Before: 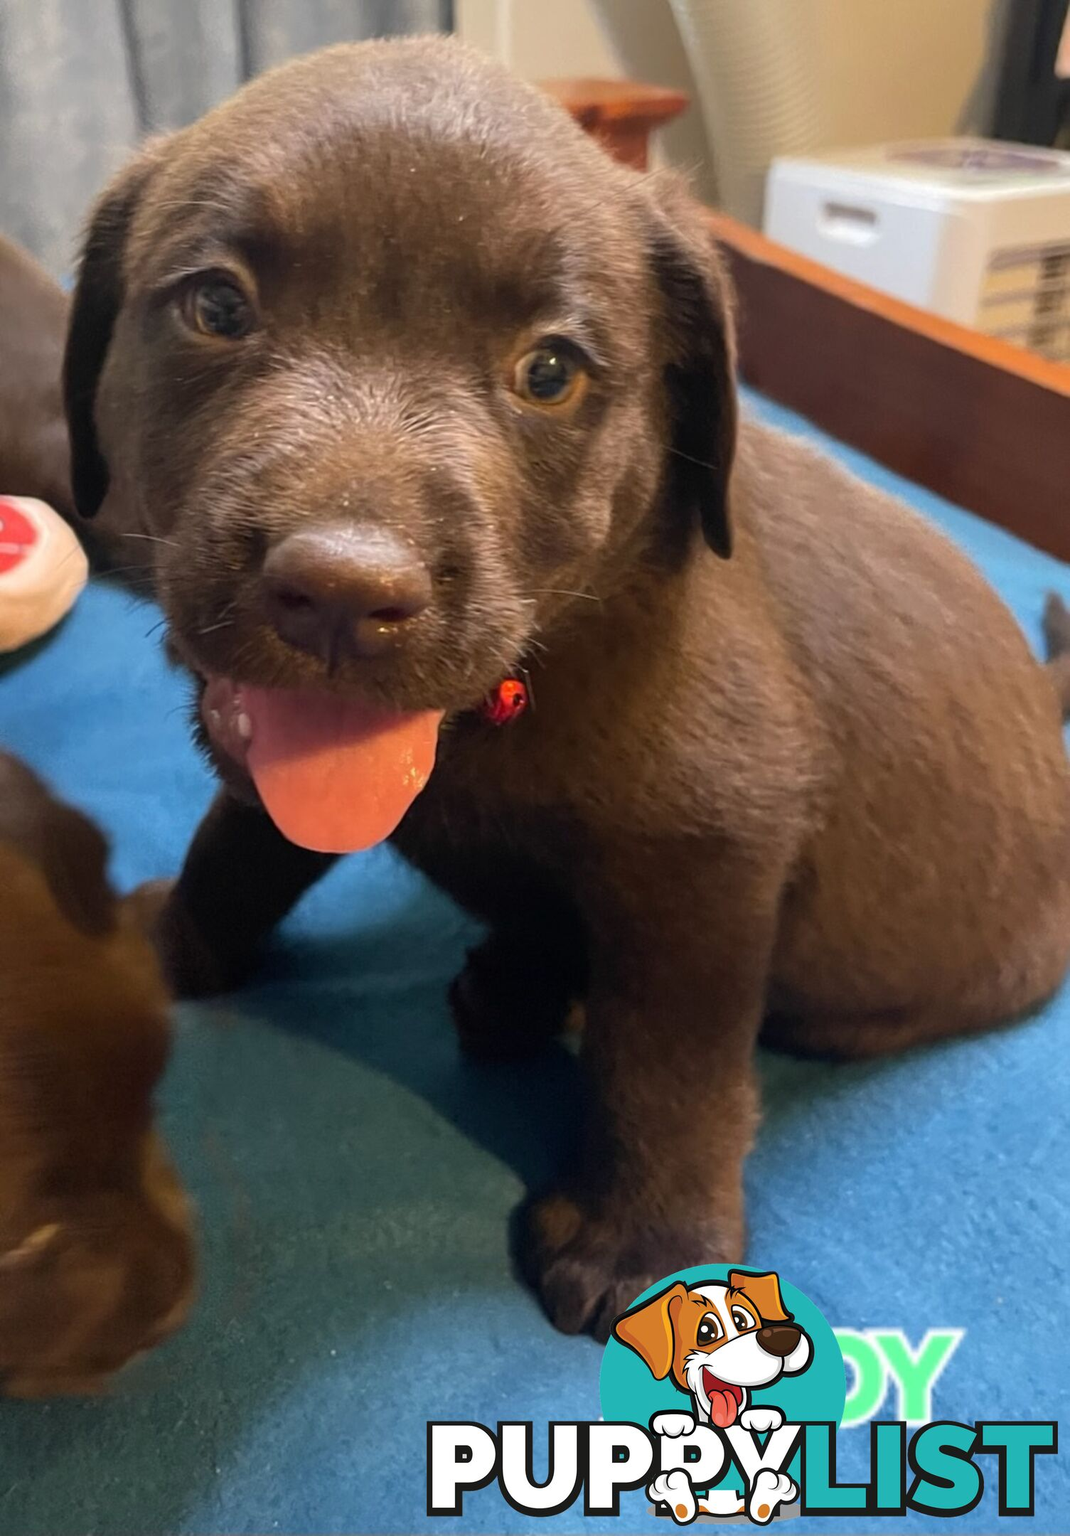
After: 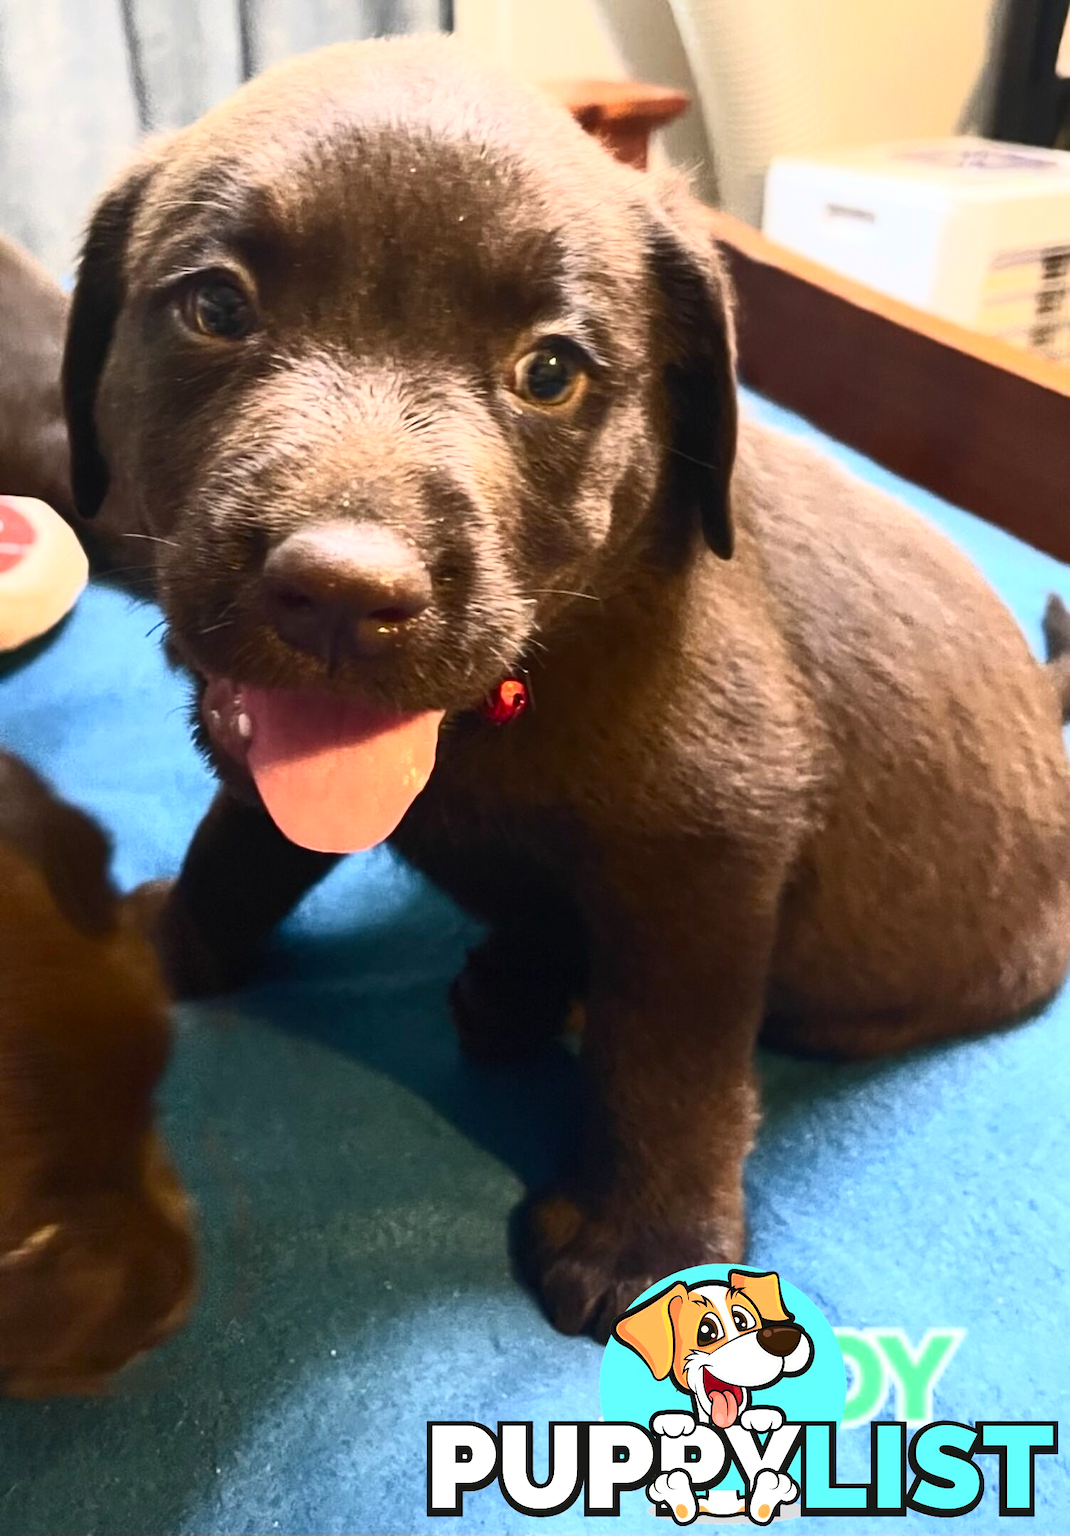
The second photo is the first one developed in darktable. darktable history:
contrast brightness saturation: contrast 0.611, brightness 0.356, saturation 0.138
